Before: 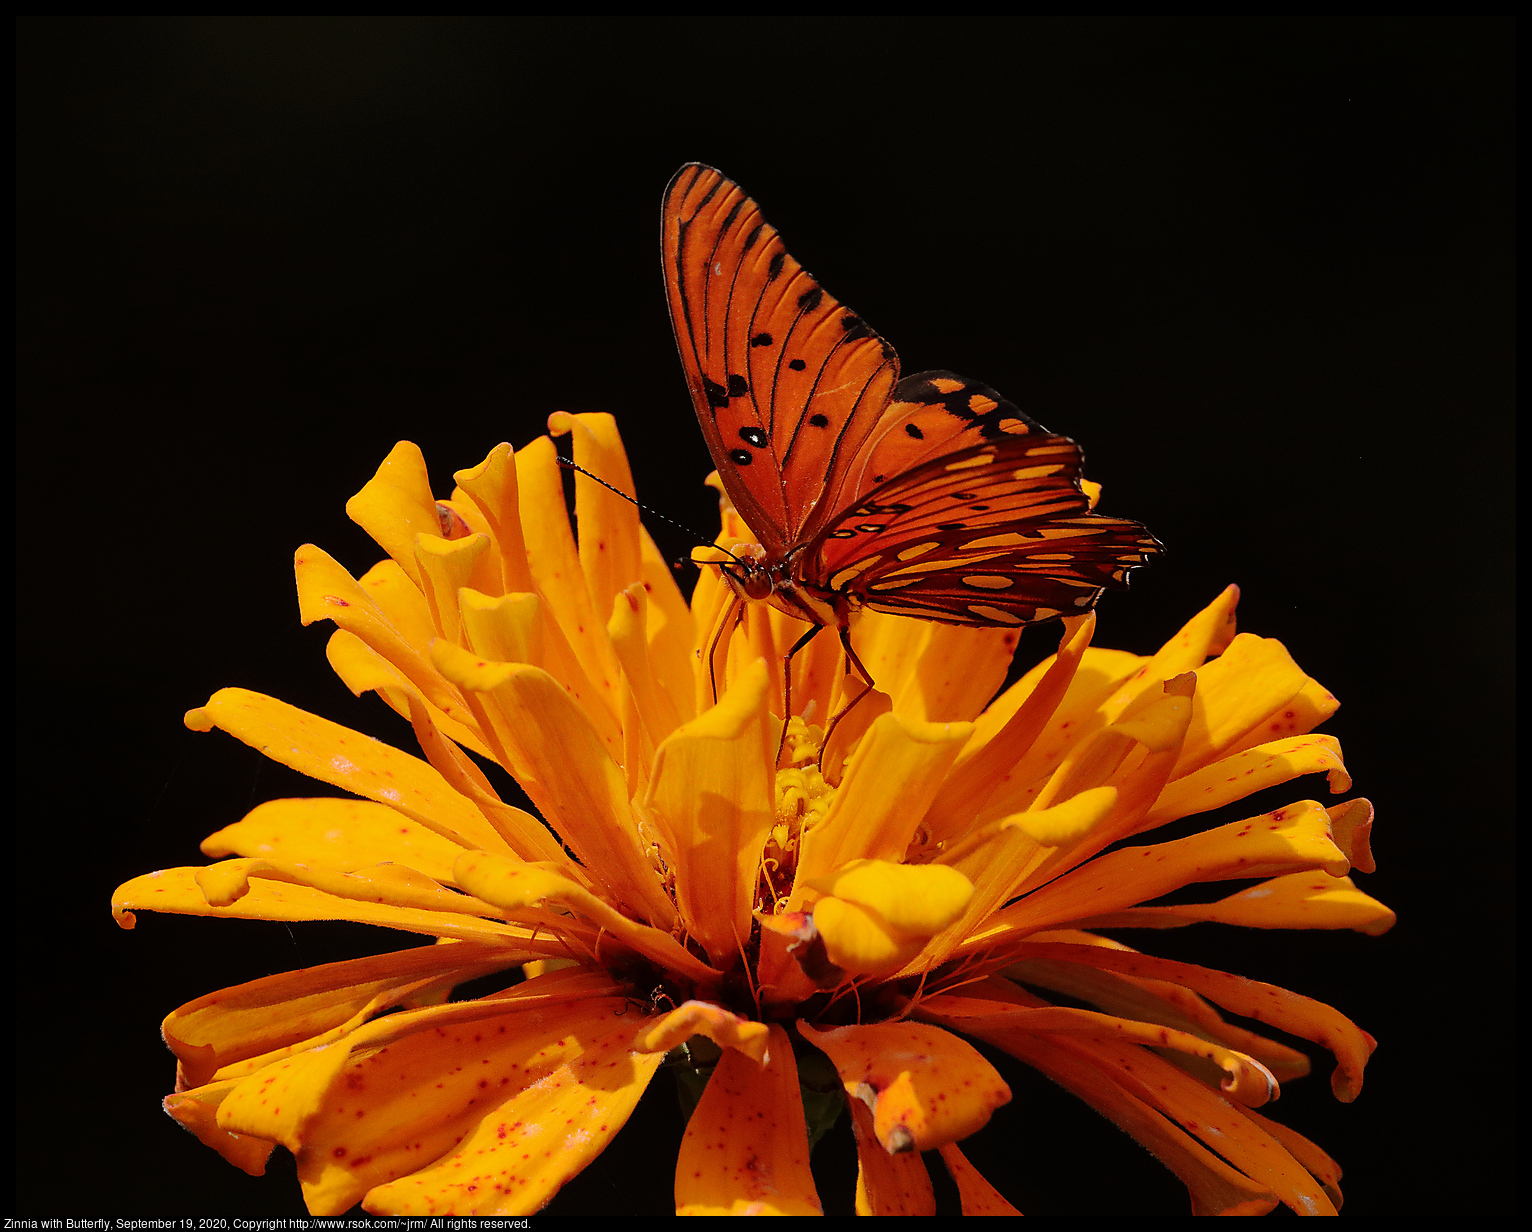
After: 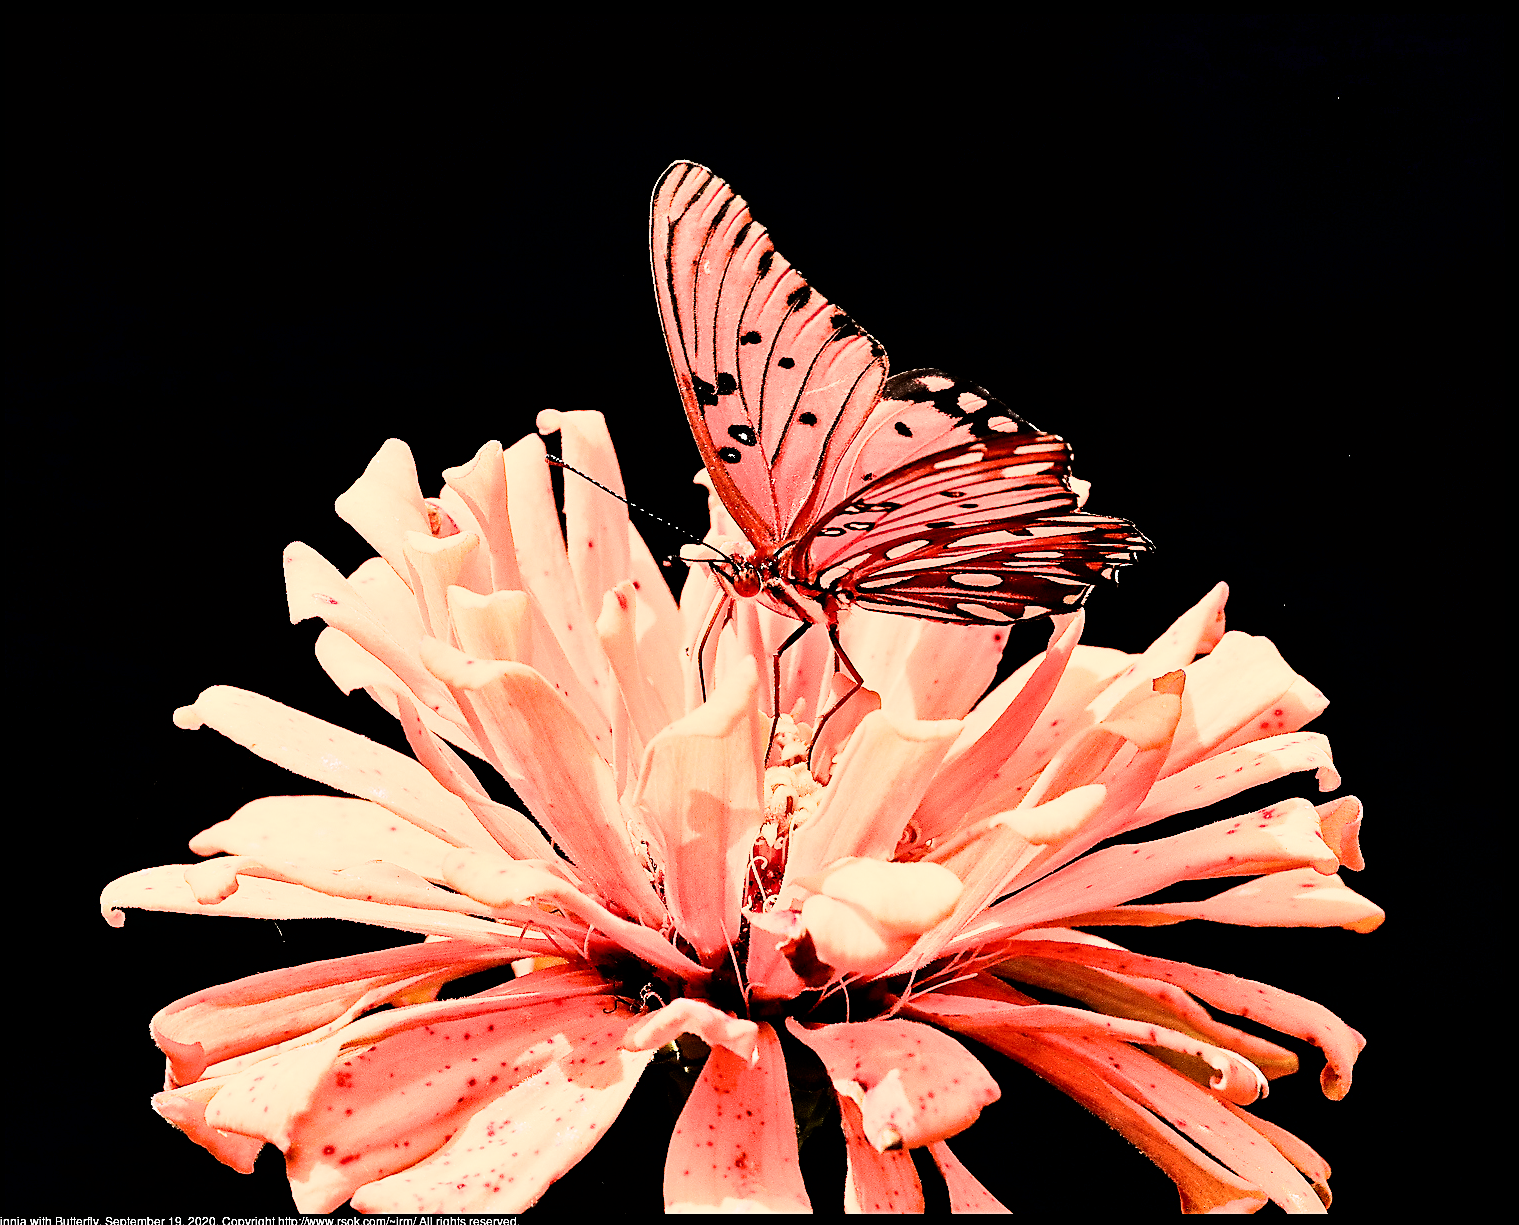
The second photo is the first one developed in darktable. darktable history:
tone equalizer: -7 EV 0.157 EV, -6 EV 0.611 EV, -5 EV 1.14 EV, -4 EV 1.33 EV, -3 EV 1.18 EV, -2 EV 0.6 EV, -1 EV 0.152 EV, smoothing diameter 2.19%, edges refinement/feathering 18.83, mask exposure compensation -1.57 EV, filter diffusion 5
filmic rgb: black relative exposure -11.93 EV, white relative exposure 5.43 EV, threshold 2.99 EV, structure ↔ texture 99.12%, hardness 4.47, latitude 49.95%, contrast 1.144, enable highlight reconstruction true
sharpen: on, module defaults
crop and rotate: left 0.826%, top 0.224%, bottom 0.339%
shadows and highlights: soften with gaussian
exposure: black level correction 0.001, exposure 1.12 EV, compensate exposure bias true, compensate highlight preservation false
contrast brightness saturation: contrast 0.288
